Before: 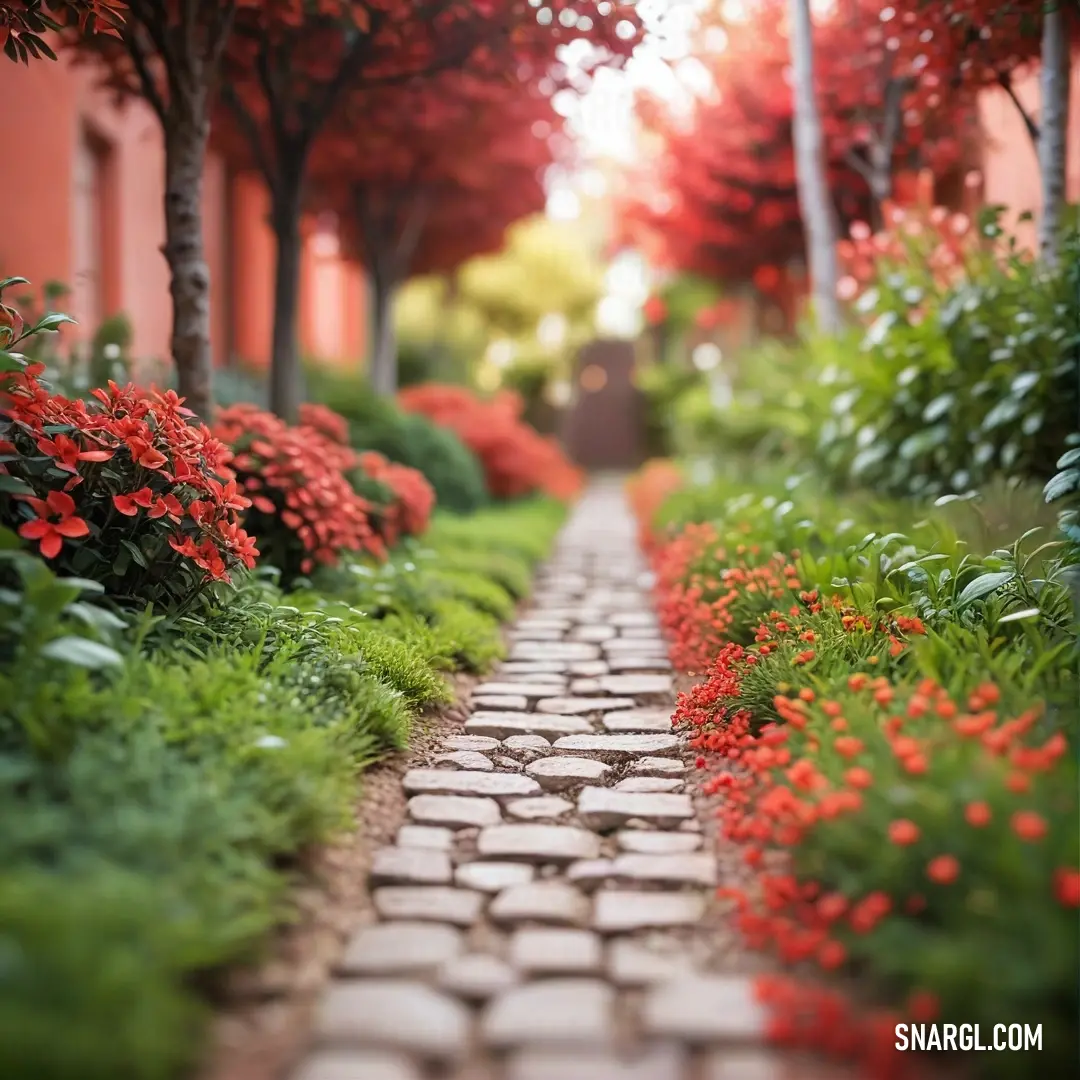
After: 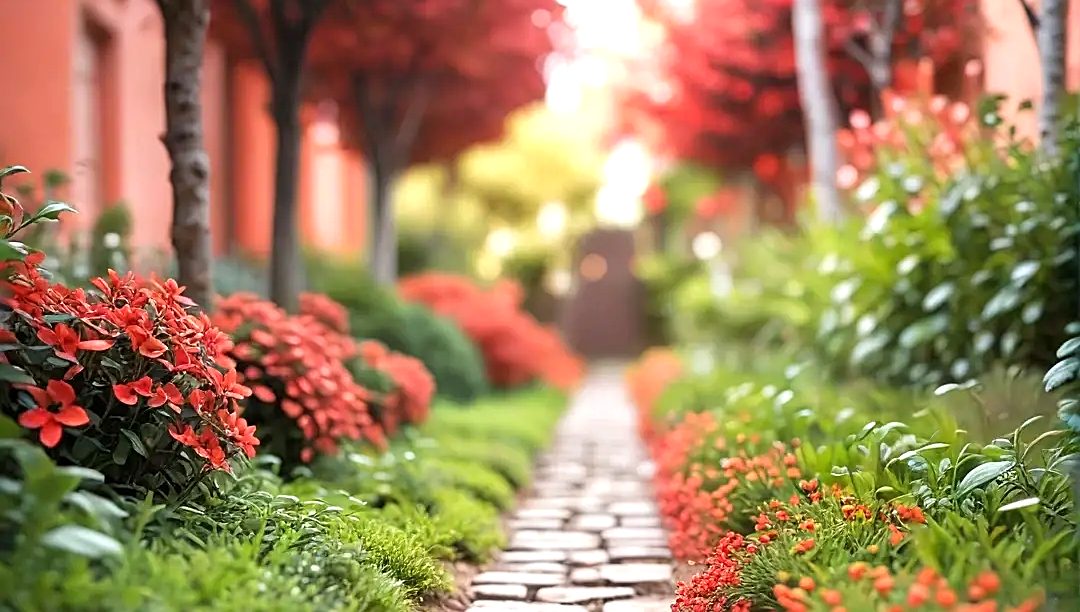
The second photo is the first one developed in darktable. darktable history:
crop and rotate: top 10.424%, bottom 32.903%
exposure: black level correction 0.001, exposure 0.498 EV, compensate exposure bias true, compensate highlight preservation false
sharpen: on, module defaults
